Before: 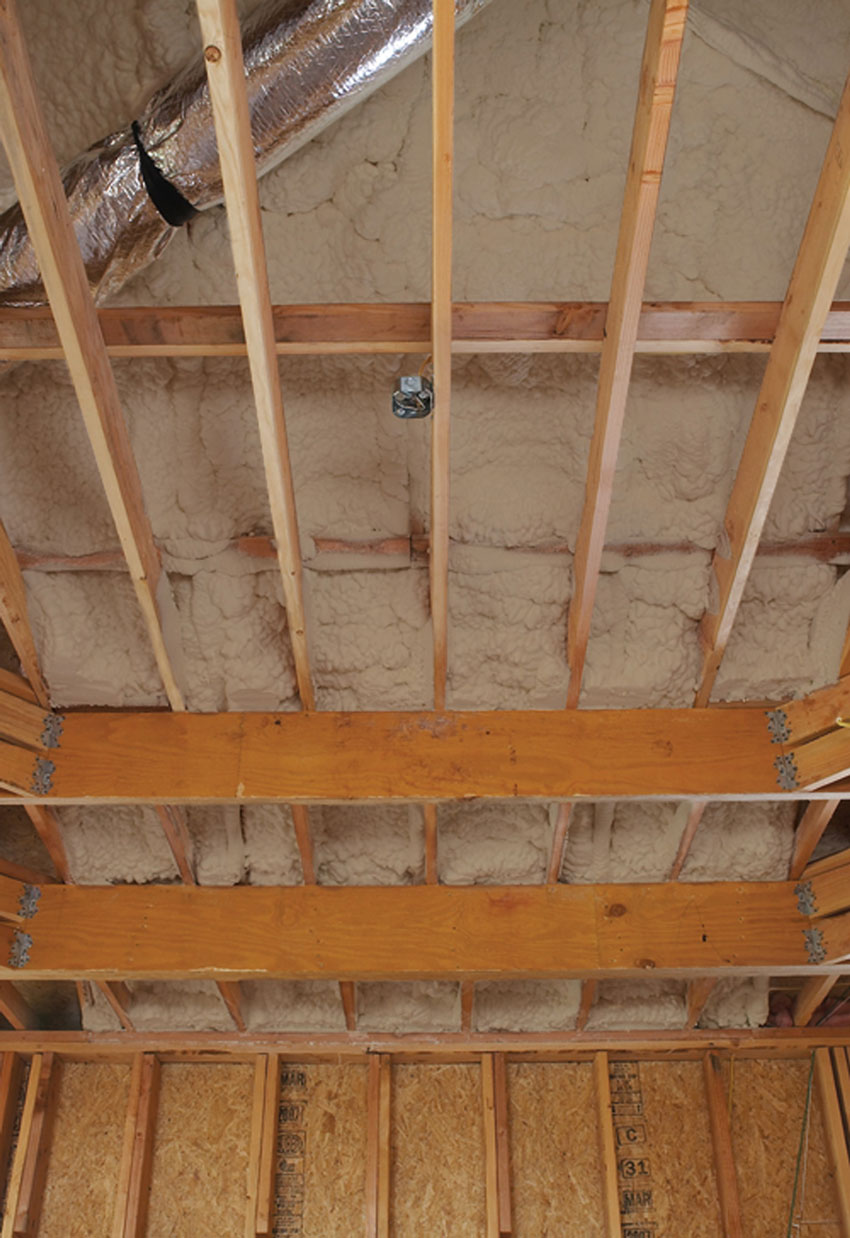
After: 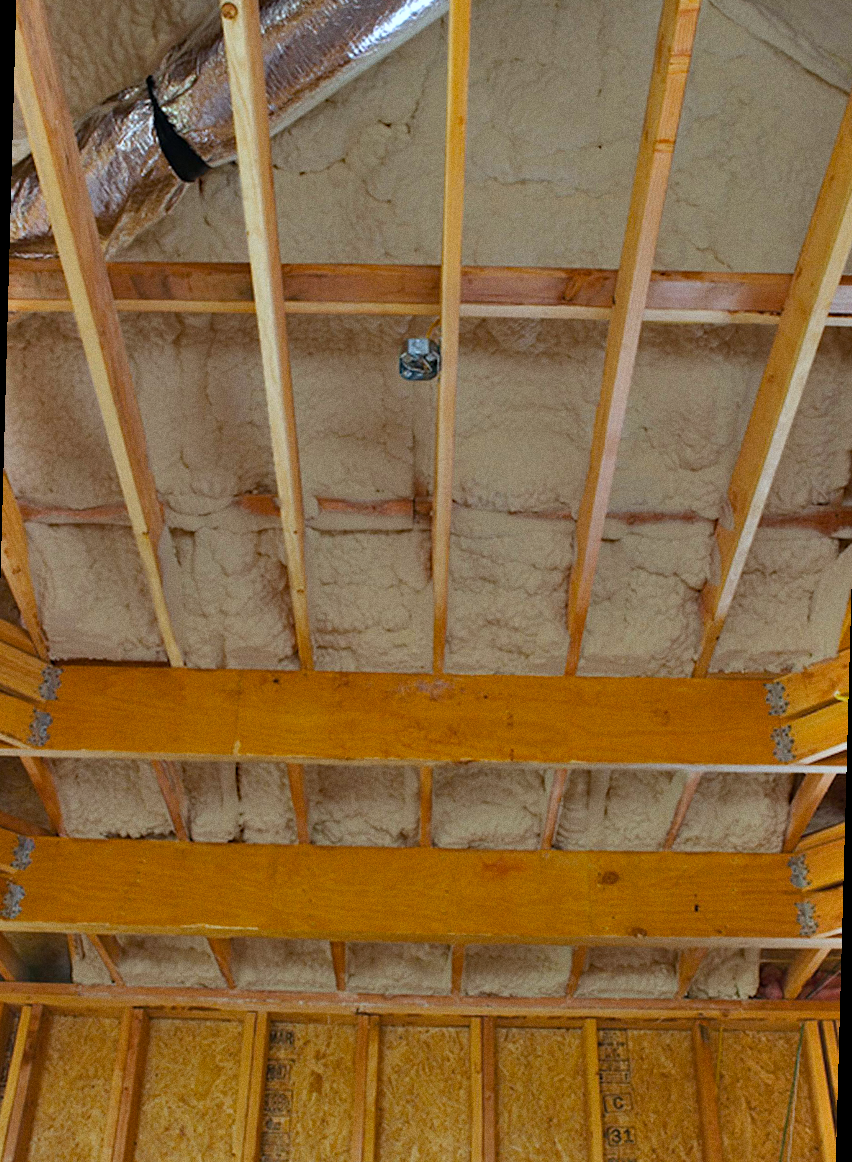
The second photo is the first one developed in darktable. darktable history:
white balance: red 0.925, blue 1.046
shadows and highlights: low approximation 0.01, soften with gaussian
rotate and perspective: rotation 1.57°, crop left 0.018, crop right 0.982, crop top 0.039, crop bottom 0.961
grain: coarseness 0.09 ISO
color balance rgb: perceptual saturation grading › global saturation 25%, global vibrance 20%
haze removal: compatibility mode true, adaptive false
